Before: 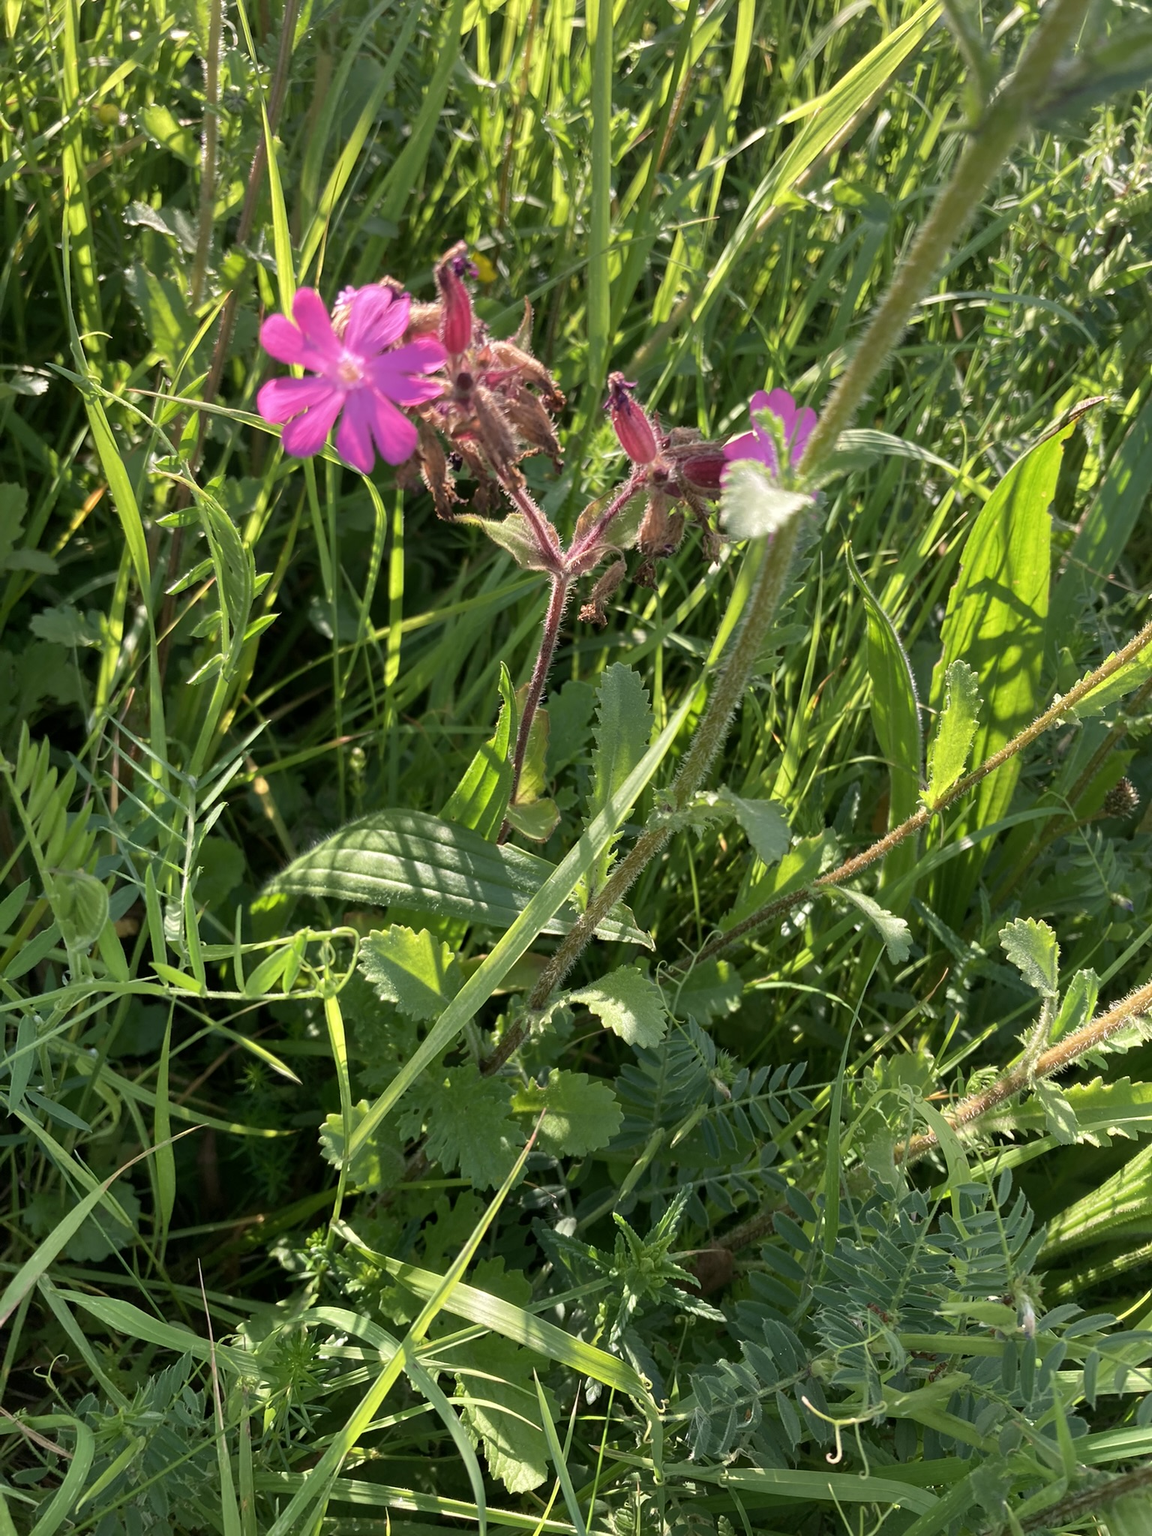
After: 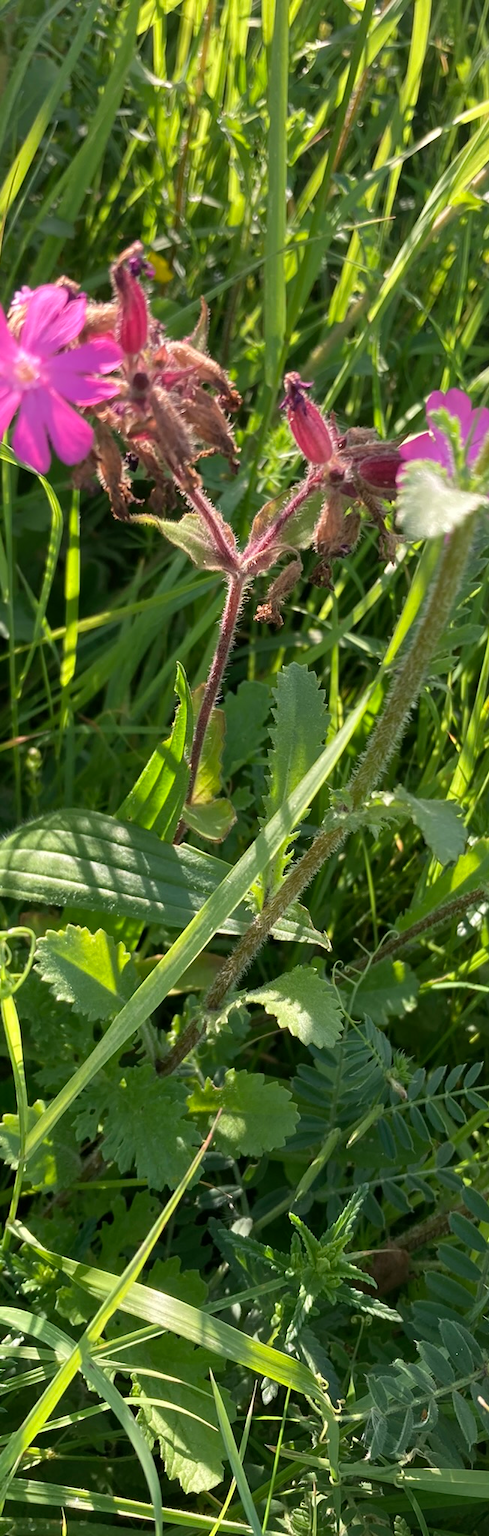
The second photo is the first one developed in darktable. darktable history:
crop: left 28.153%, right 29.374%
